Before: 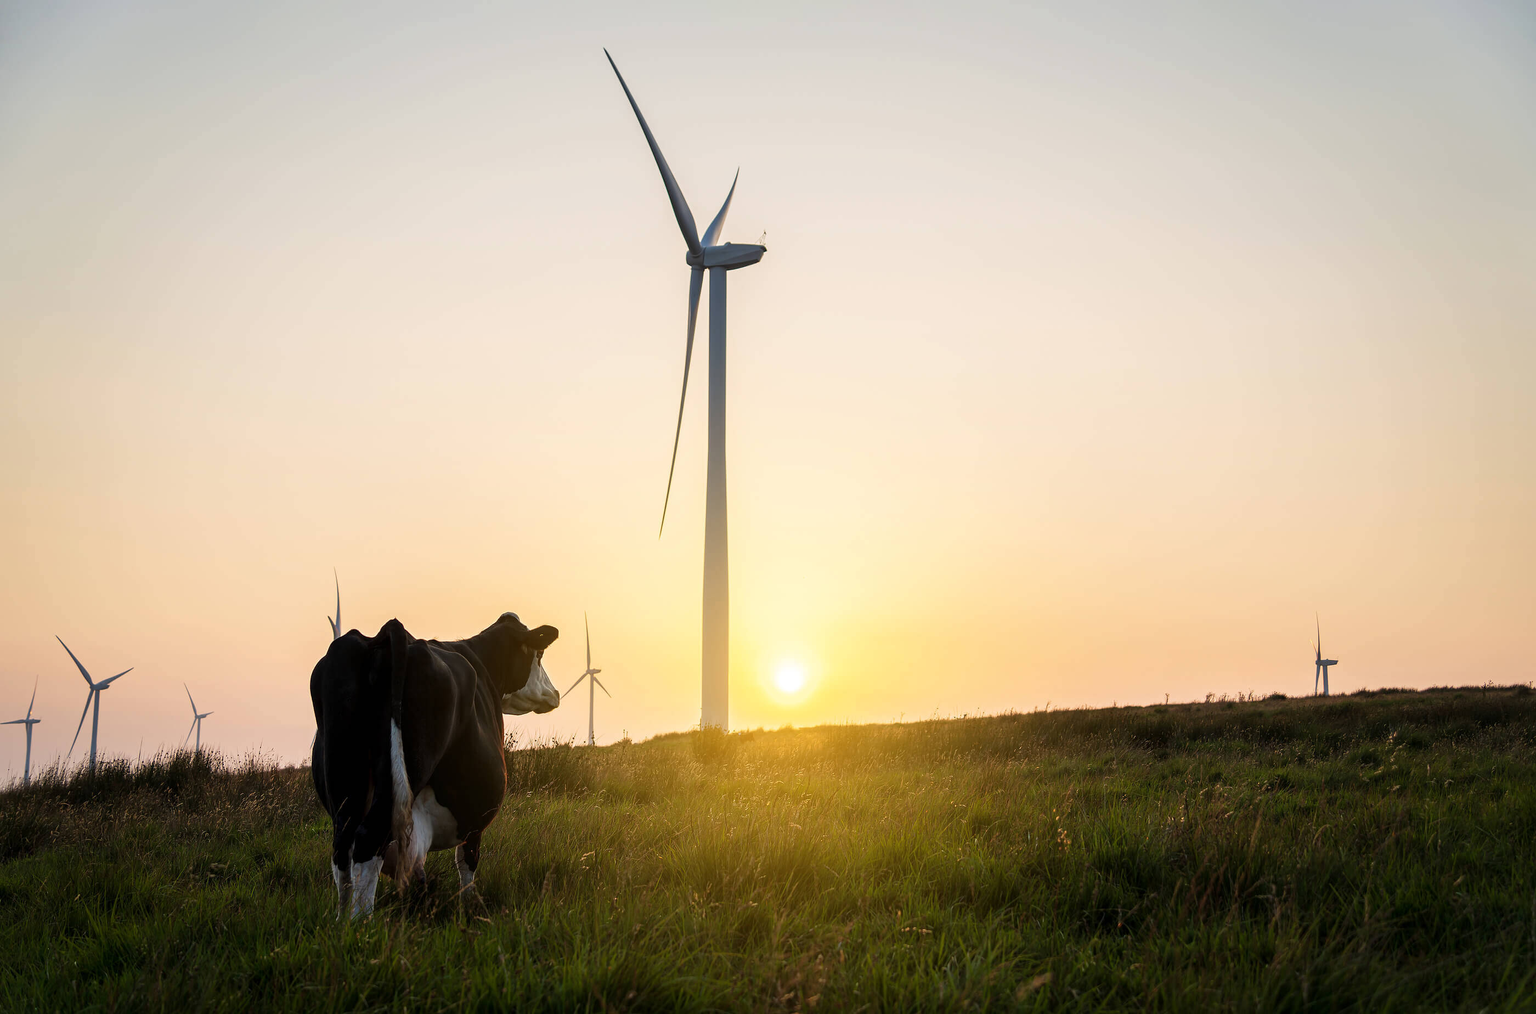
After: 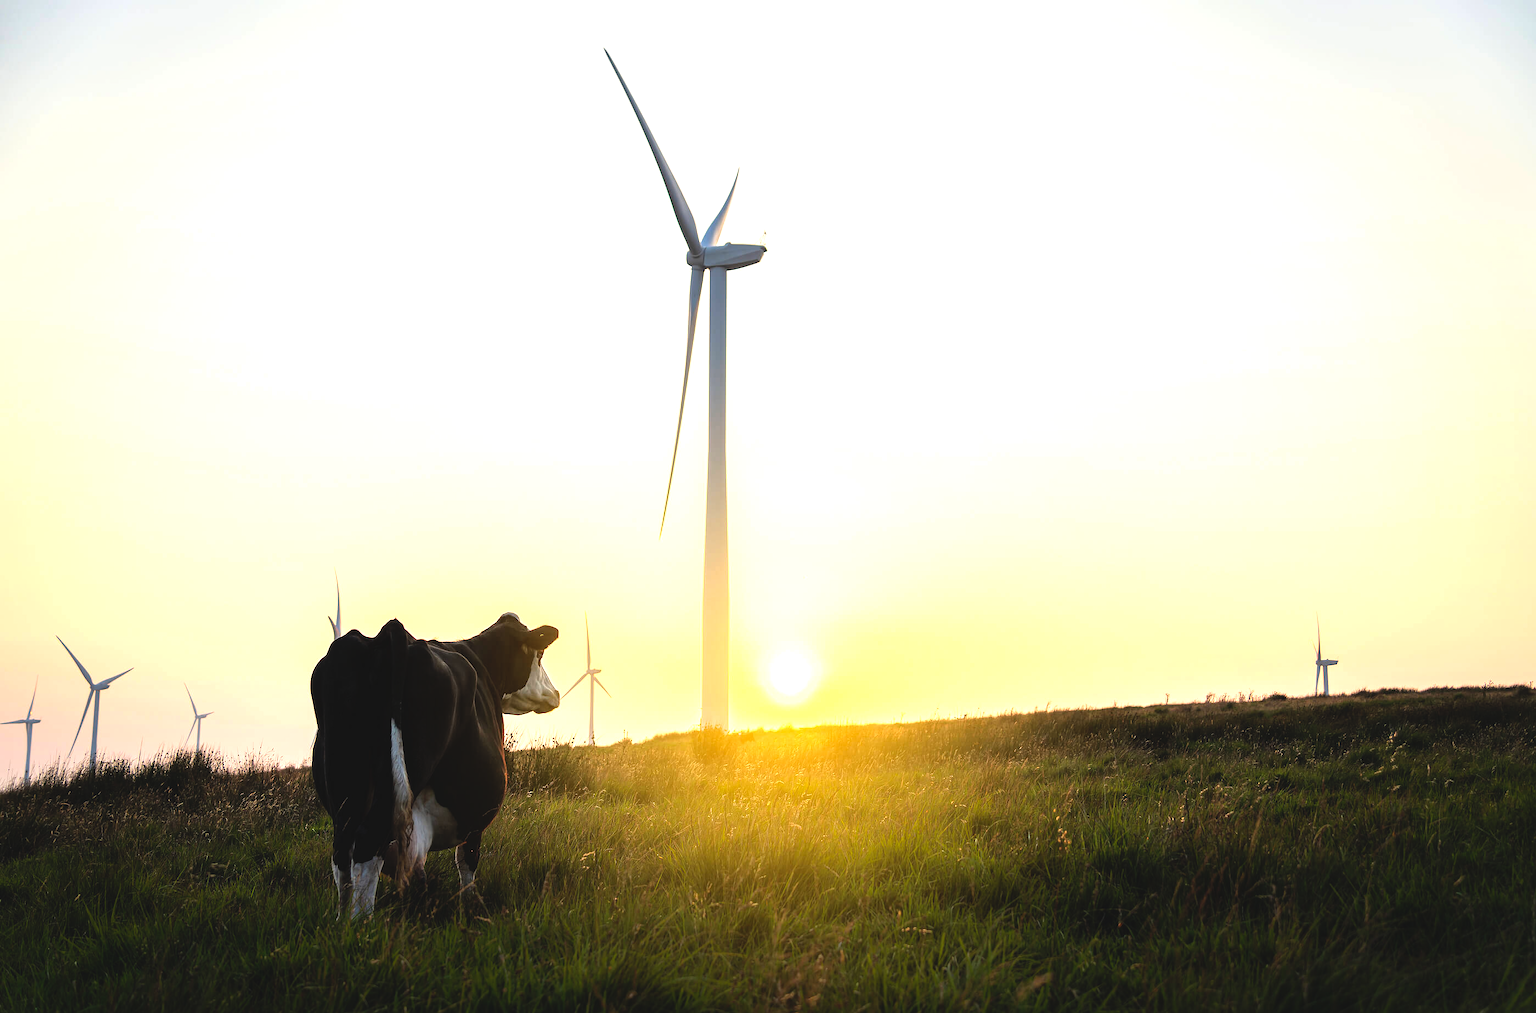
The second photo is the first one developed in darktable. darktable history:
contrast brightness saturation: contrast -0.098, brightness 0.05, saturation 0.076
tone equalizer: -8 EV -1.11 EV, -7 EV -1.05 EV, -6 EV -0.845 EV, -5 EV -0.542 EV, -3 EV 0.606 EV, -2 EV 0.893 EV, -1 EV 0.987 EV, +0 EV 1.06 EV, mask exposure compensation -0.488 EV
